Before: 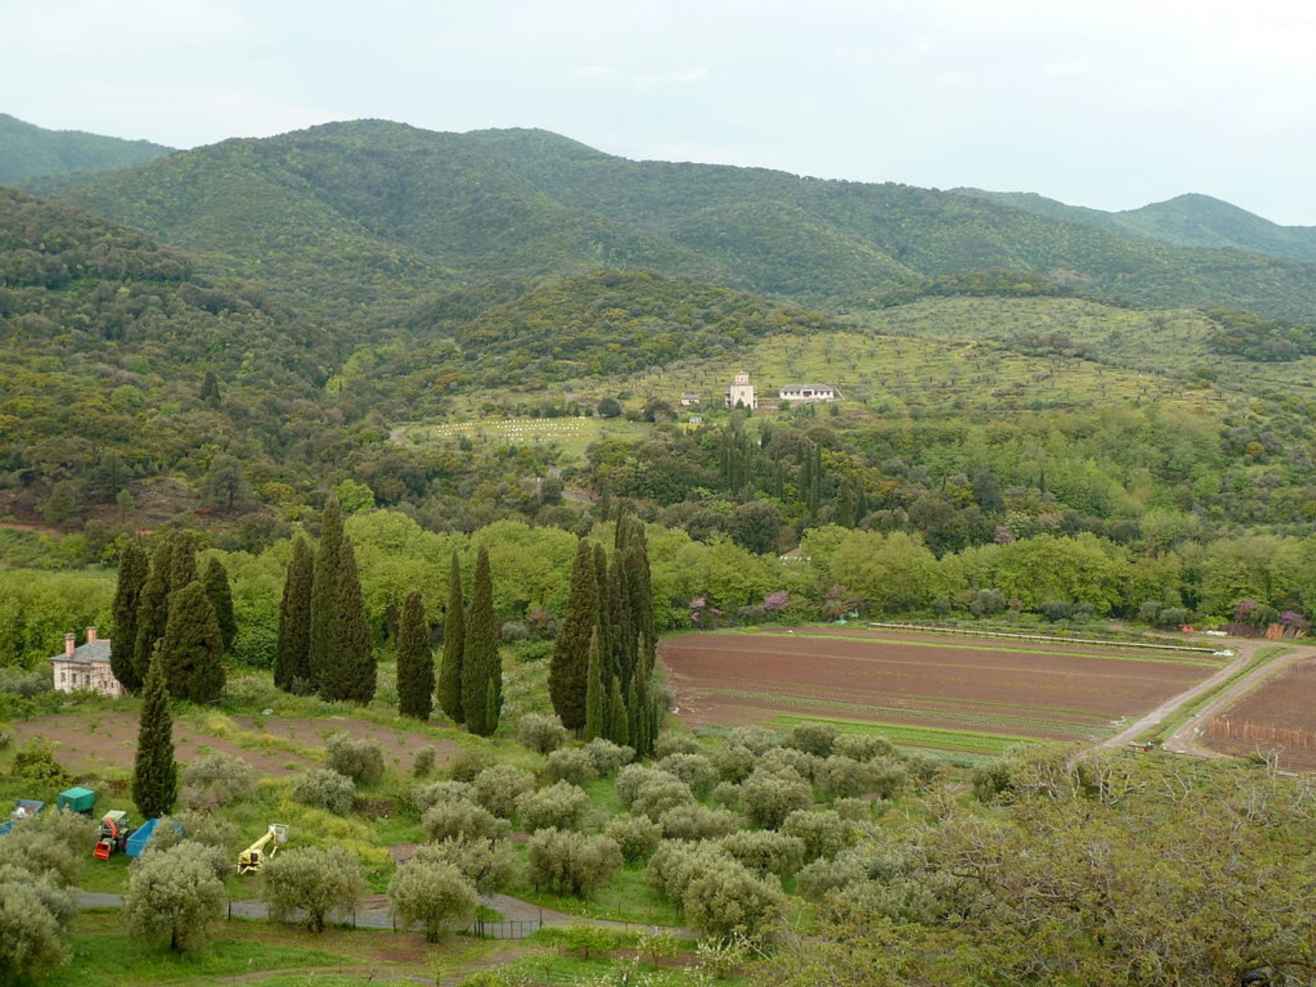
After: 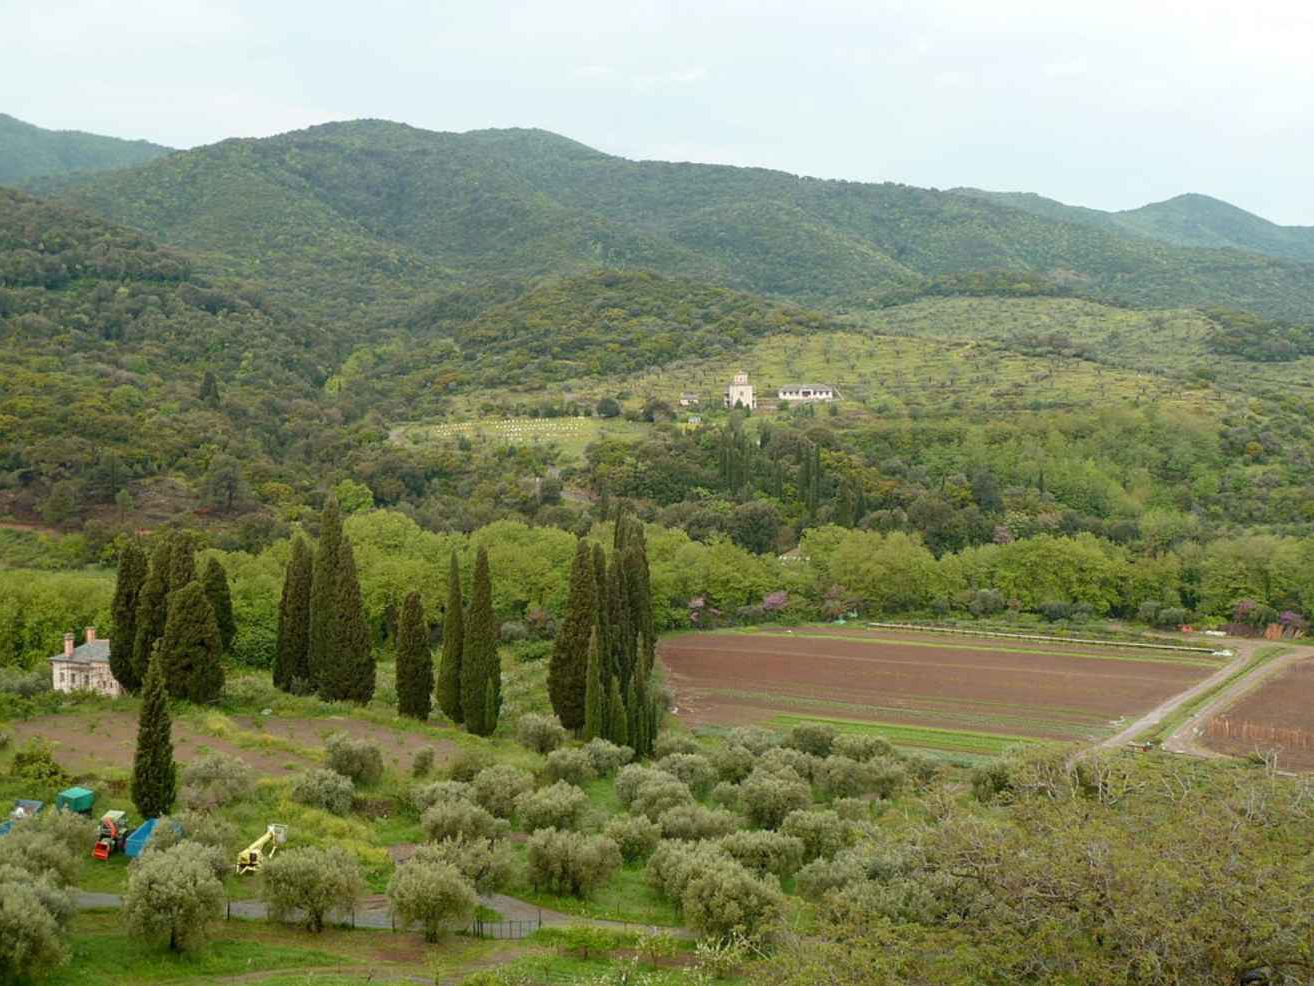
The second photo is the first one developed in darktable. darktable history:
crop and rotate: left 0.126%
tone equalizer: on, module defaults
